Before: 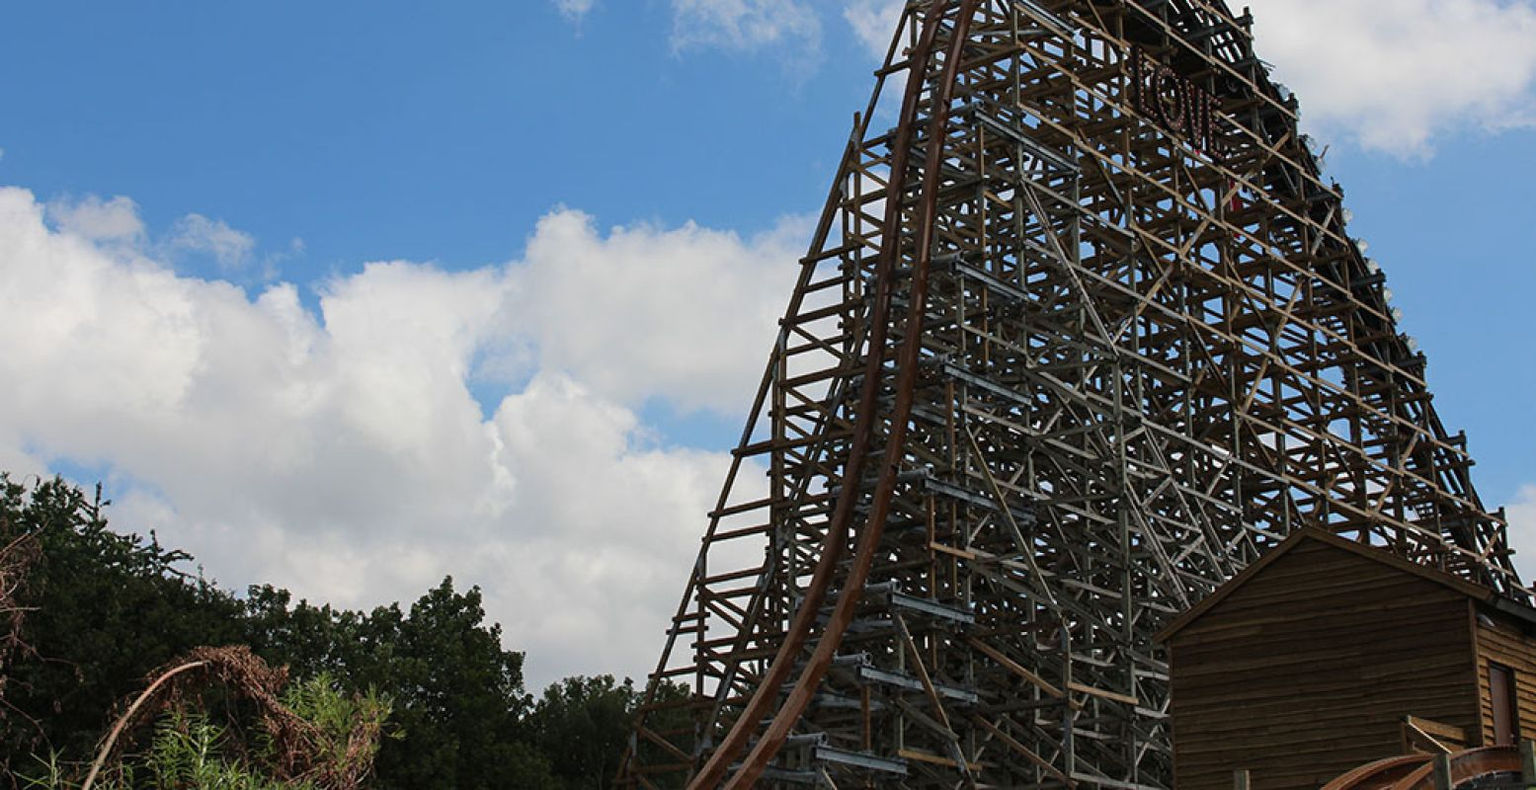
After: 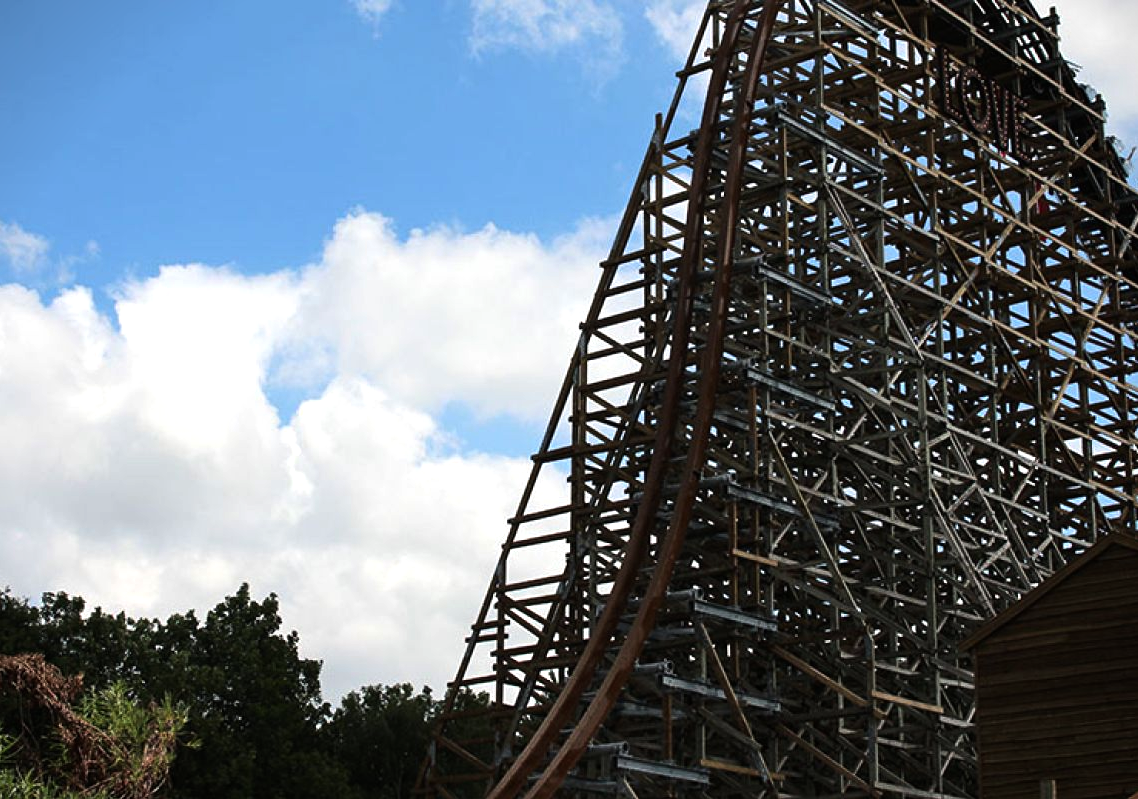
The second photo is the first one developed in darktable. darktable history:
crop: left 13.443%, right 13.31%
tone equalizer: -8 EV -0.75 EV, -7 EV -0.7 EV, -6 EV -0.6 EV, -5 EV -0.4 EV, -3 EV 0.4 EV, -2 EV 0.6 EV, -1 EV 0.7 EV, +0 EV 0.75 EV, edges refinement/feathering 500, mask exposure compensation -1.57 EV, preserve details no
vignetting: fall-off start 97.23%, saturation -0.024, center (-0.033, -0.042), width/height ratio 1.179, unbound false
